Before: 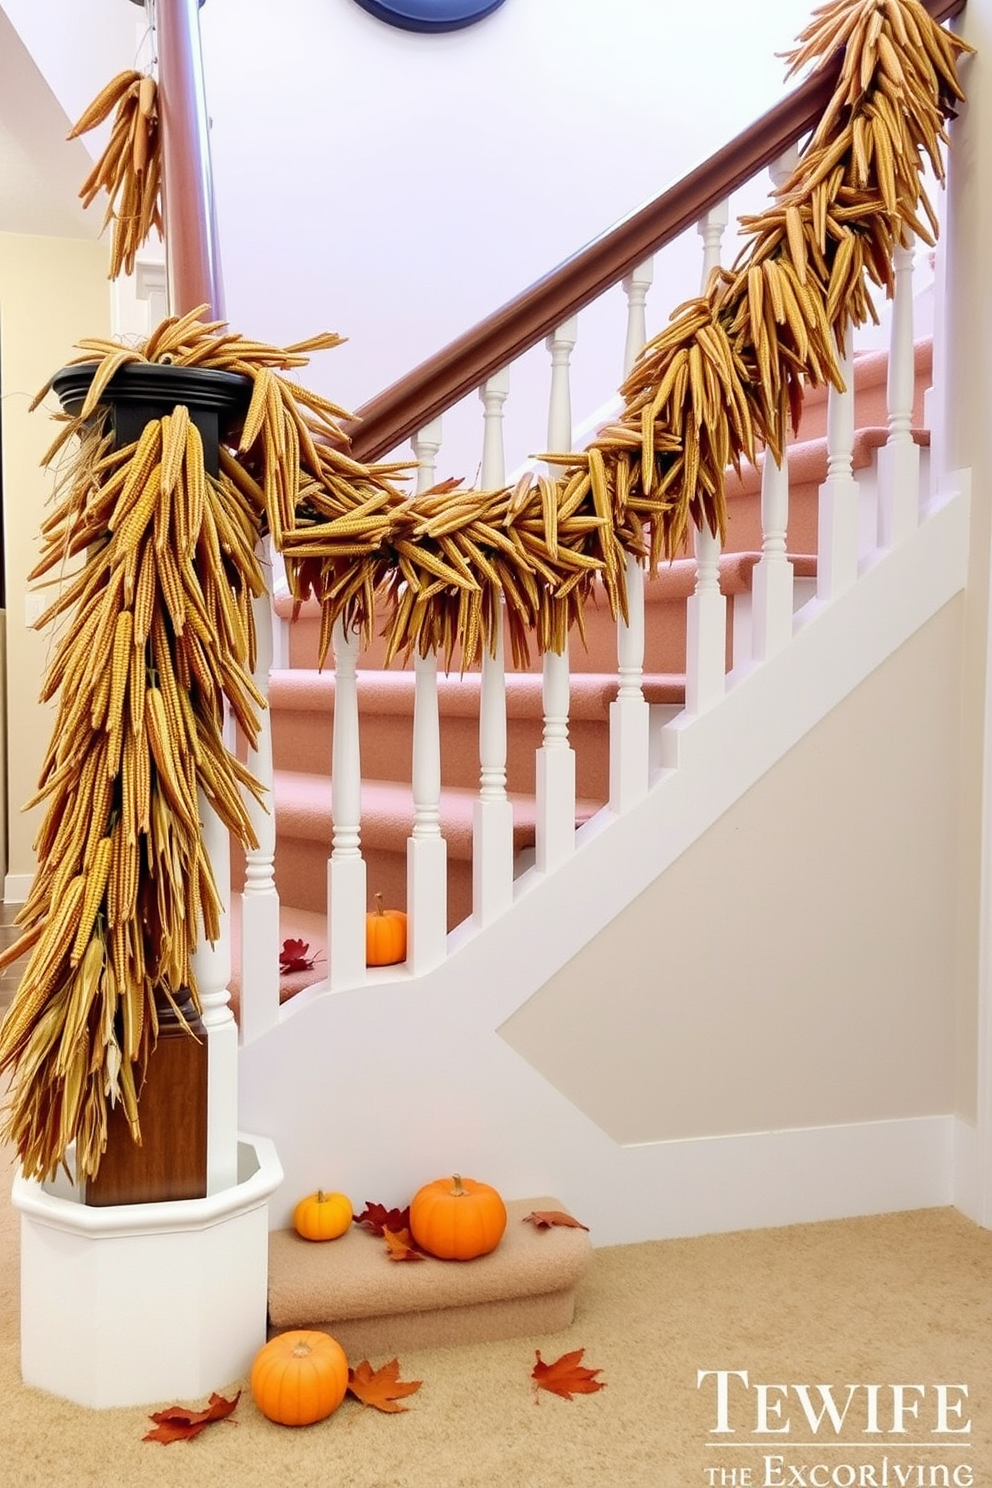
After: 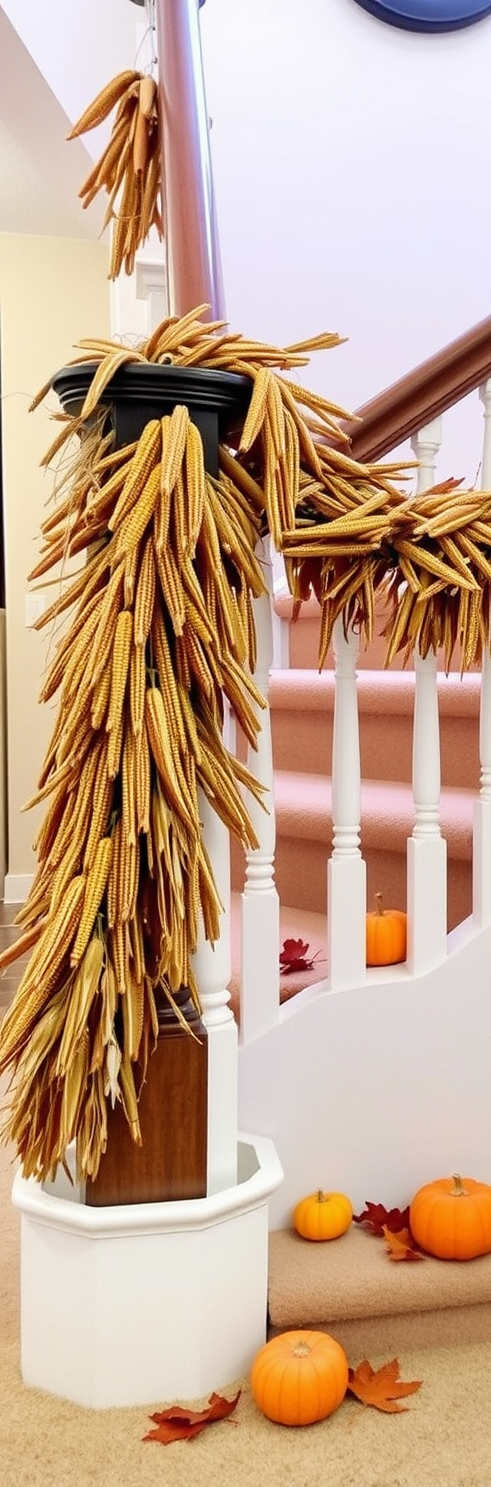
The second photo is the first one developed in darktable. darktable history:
crop and rotate: left 0.043%, top 0%, right 50.392%
